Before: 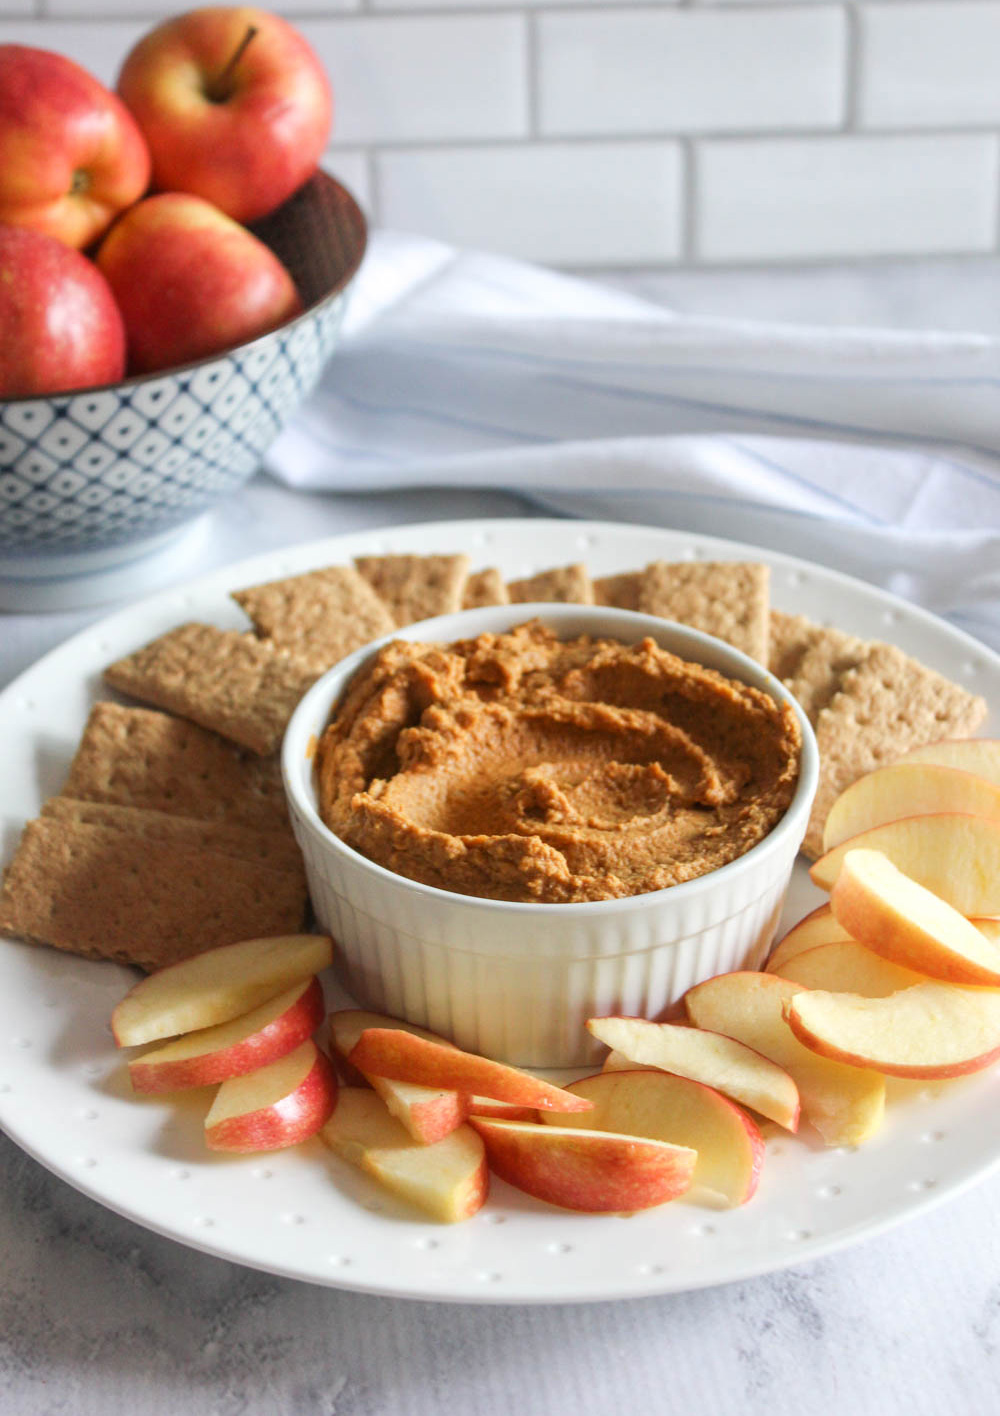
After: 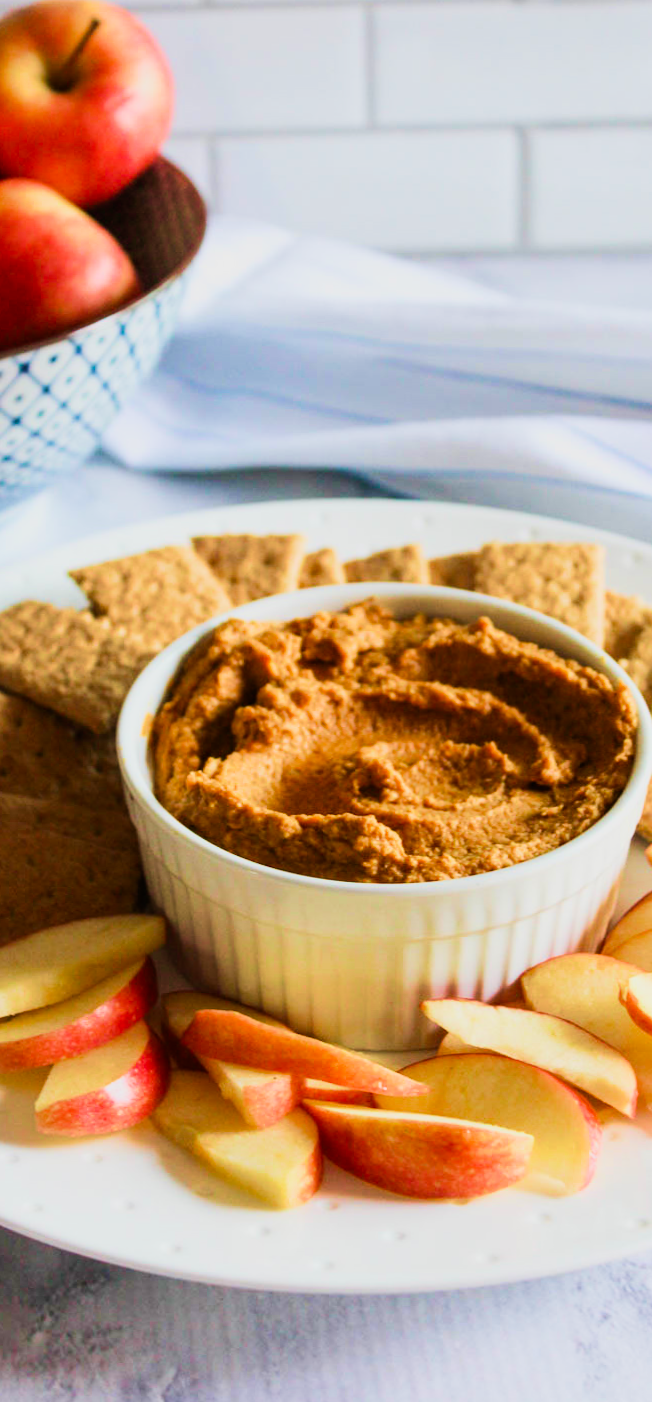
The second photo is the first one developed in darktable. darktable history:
exposure: compensate highlight preservation false
crop and rotate: left 15.754%, right 17.579%
rotate and perspective: rotation 0.226°, lens shift (vertical) -0.042, crop left 0.023, crop right 0.982, crop top 0.006, crop bottom 0.994
contrast brightness saturation: contrast 0.1, brightness 0.03, saturation 0.09
velvia: strength 75%
sigmoid: contrast 1.7
